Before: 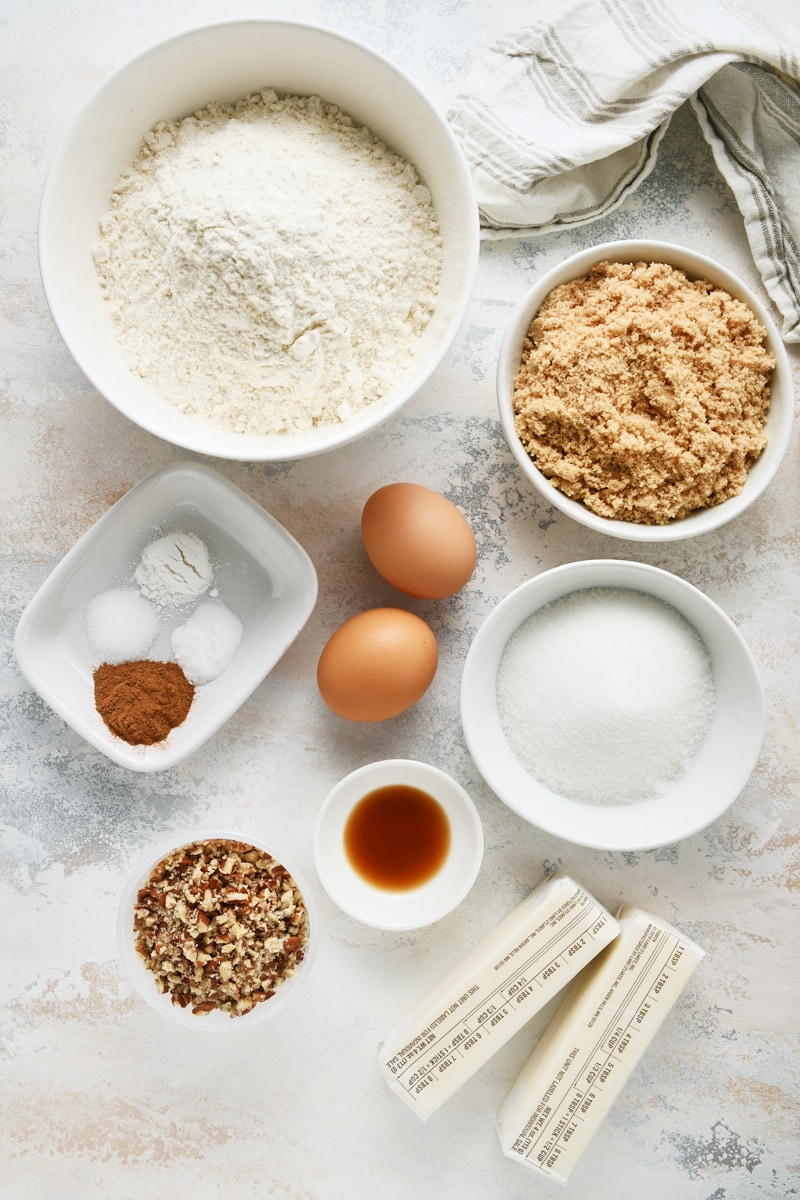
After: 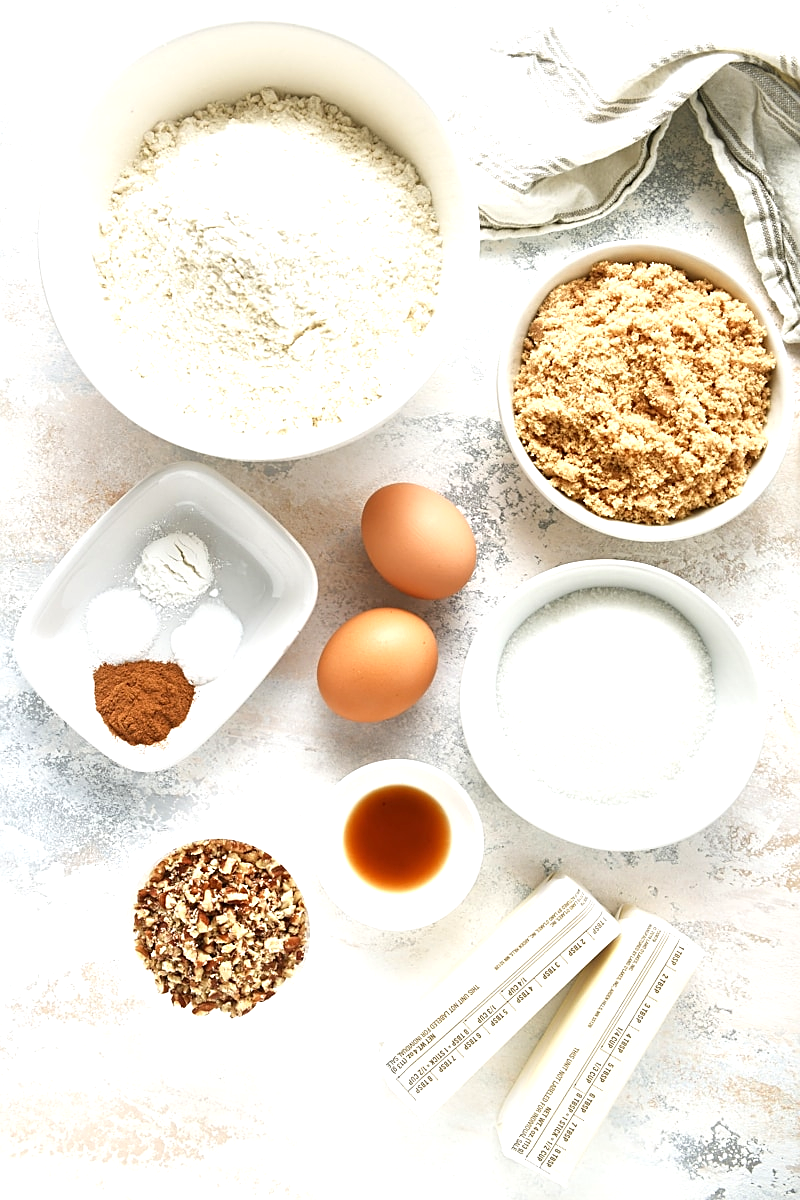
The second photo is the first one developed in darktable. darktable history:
sharpen: on, module defaults
exposure: exposure 0.647 EV, compensate highlight preservation false
